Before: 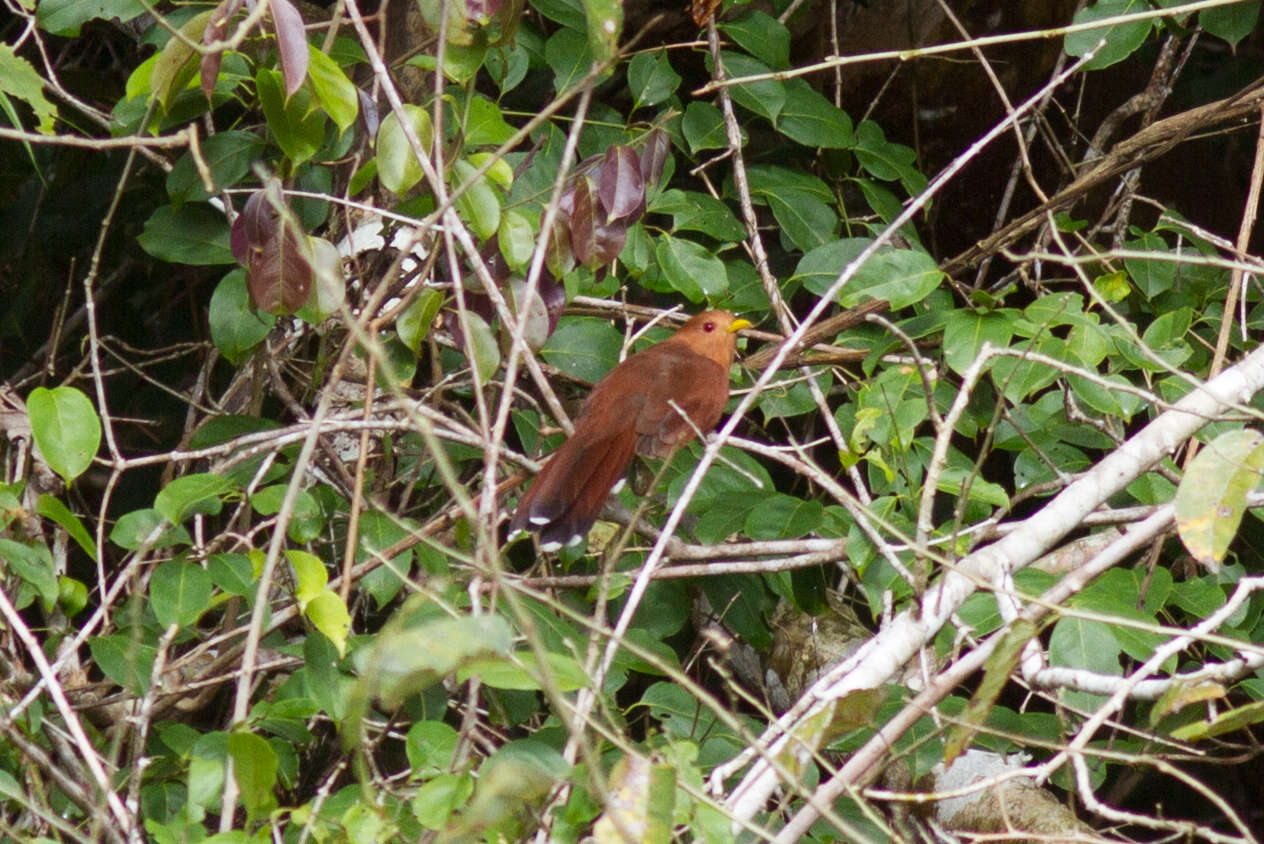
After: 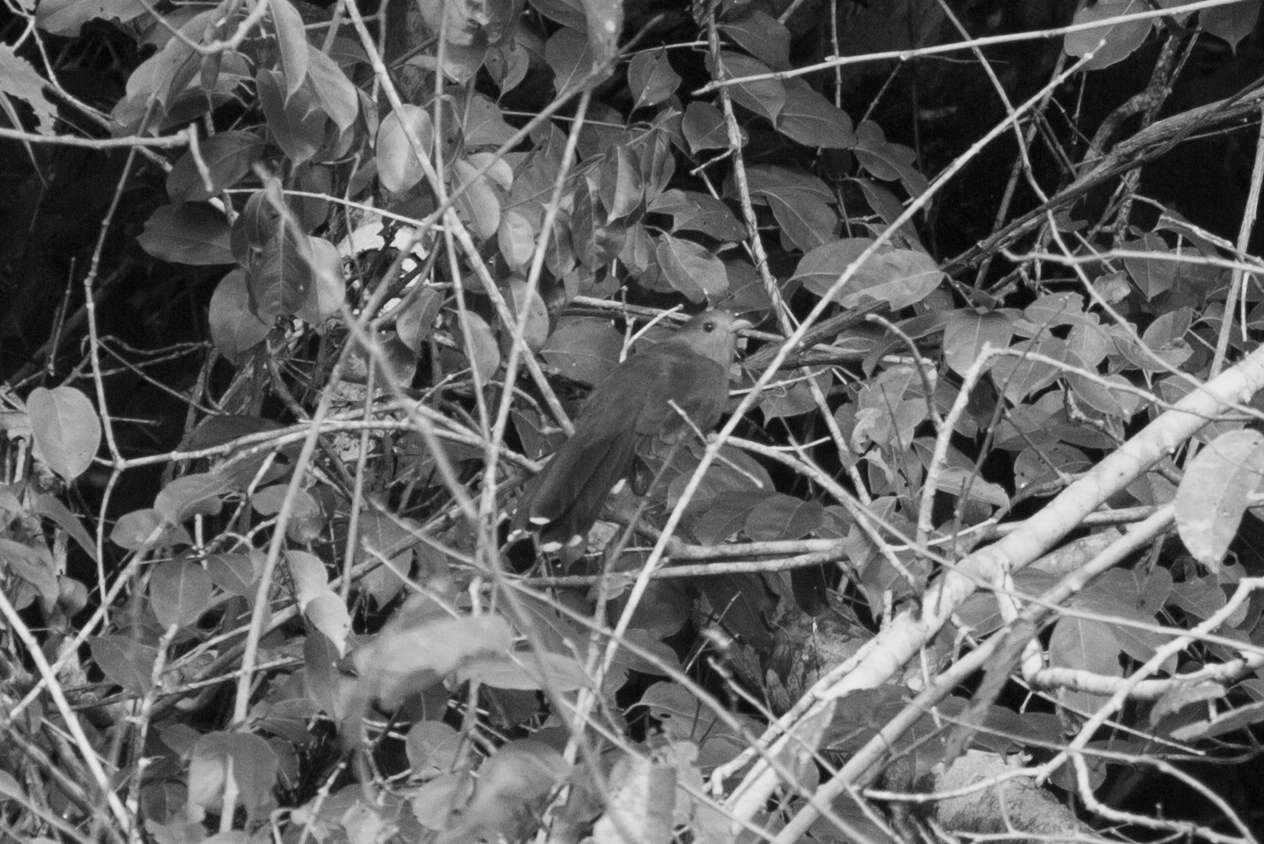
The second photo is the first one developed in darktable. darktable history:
monochrome: a 26.22, b 42.67, size 0.8
white balance: red 0.982, blue 1.018
